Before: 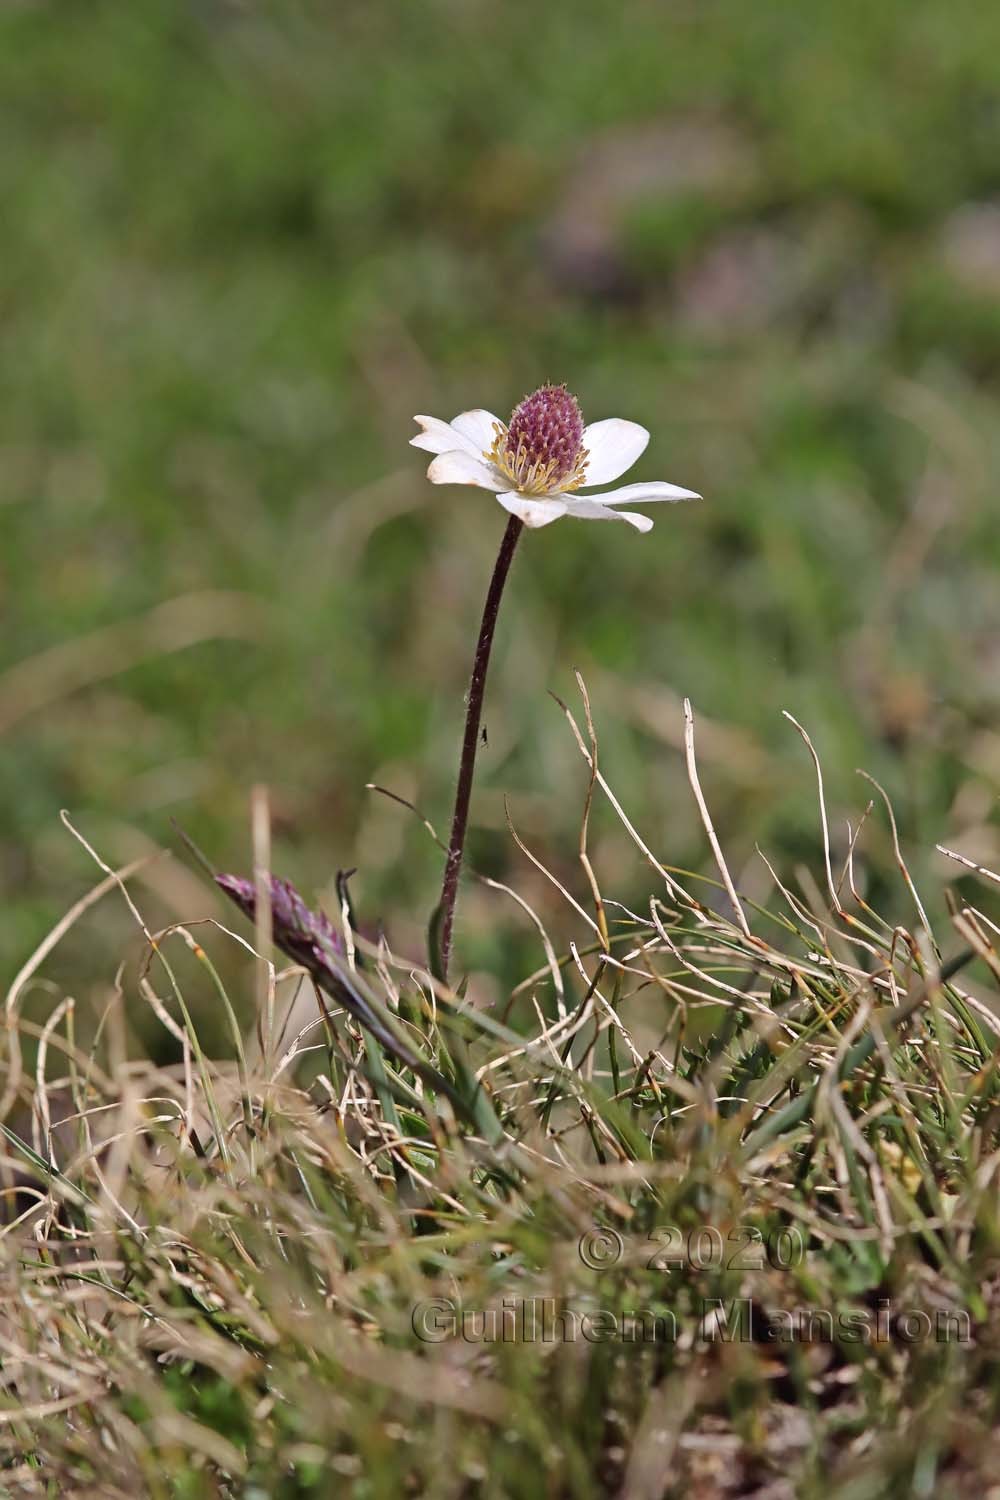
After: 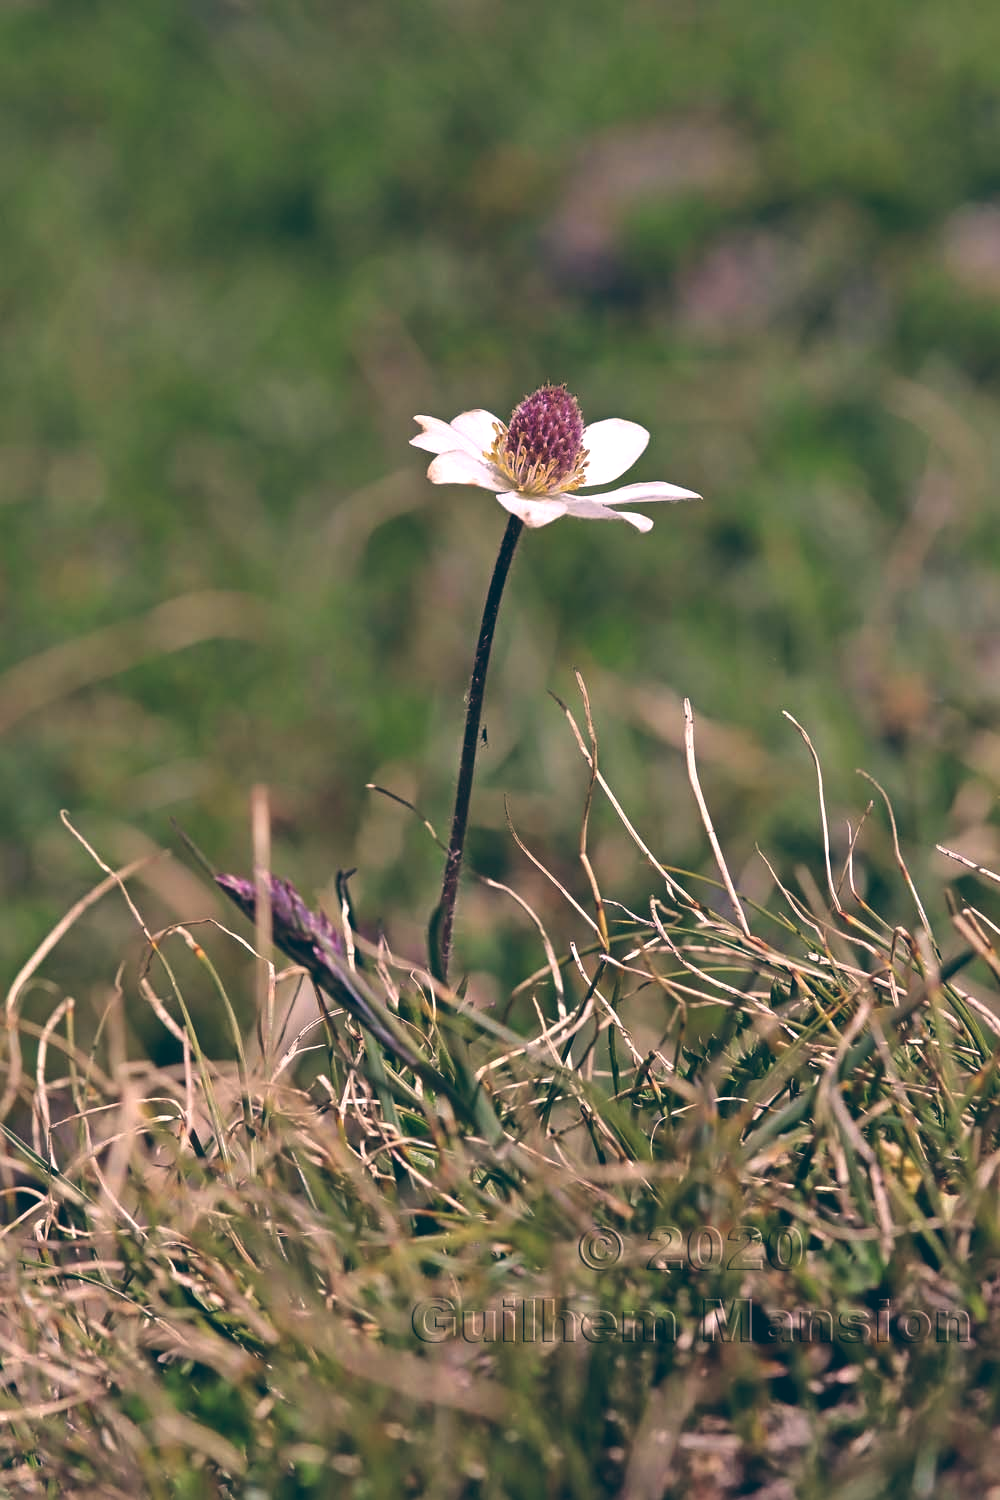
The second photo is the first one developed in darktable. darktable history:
color balance: lift [1.016, 0.983, 1, 1.017], gamma [0.958, 1, 1, 1], gain [0.981, 1.007, 0.993, 1.002], input saturation 118.26%, contrast 13.43%, contrast fulcrum 21.62%, output saturation 82.76%
tone equalizer: on, module defaults
color correction: highlights a* 12.23, highlights b* 5.41
